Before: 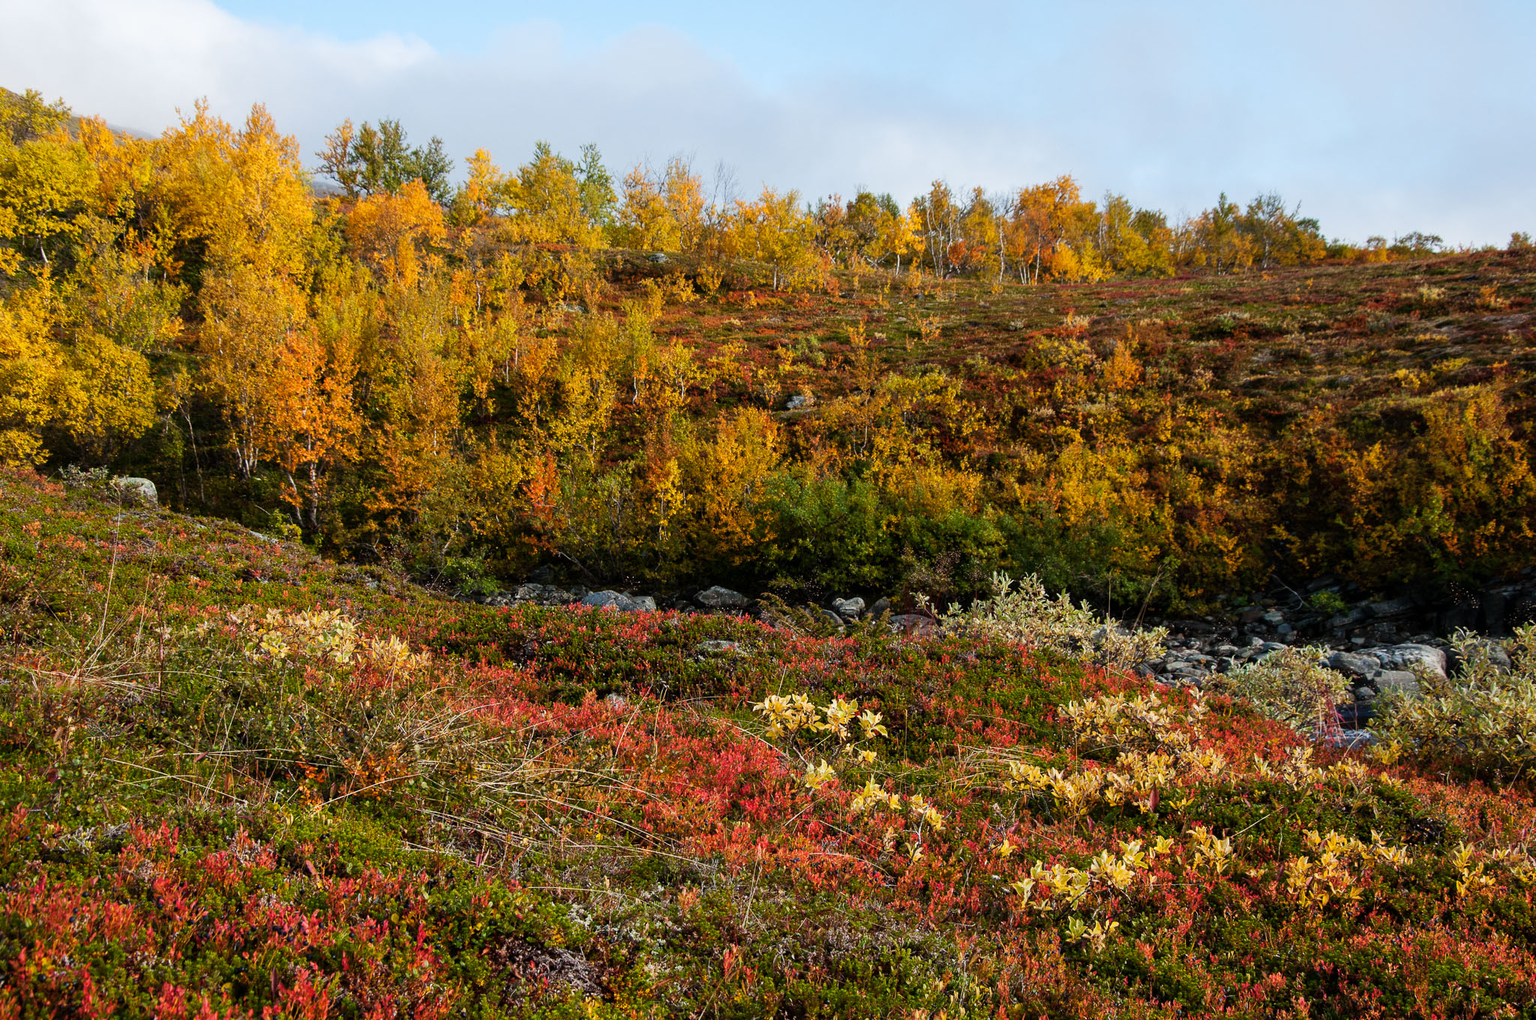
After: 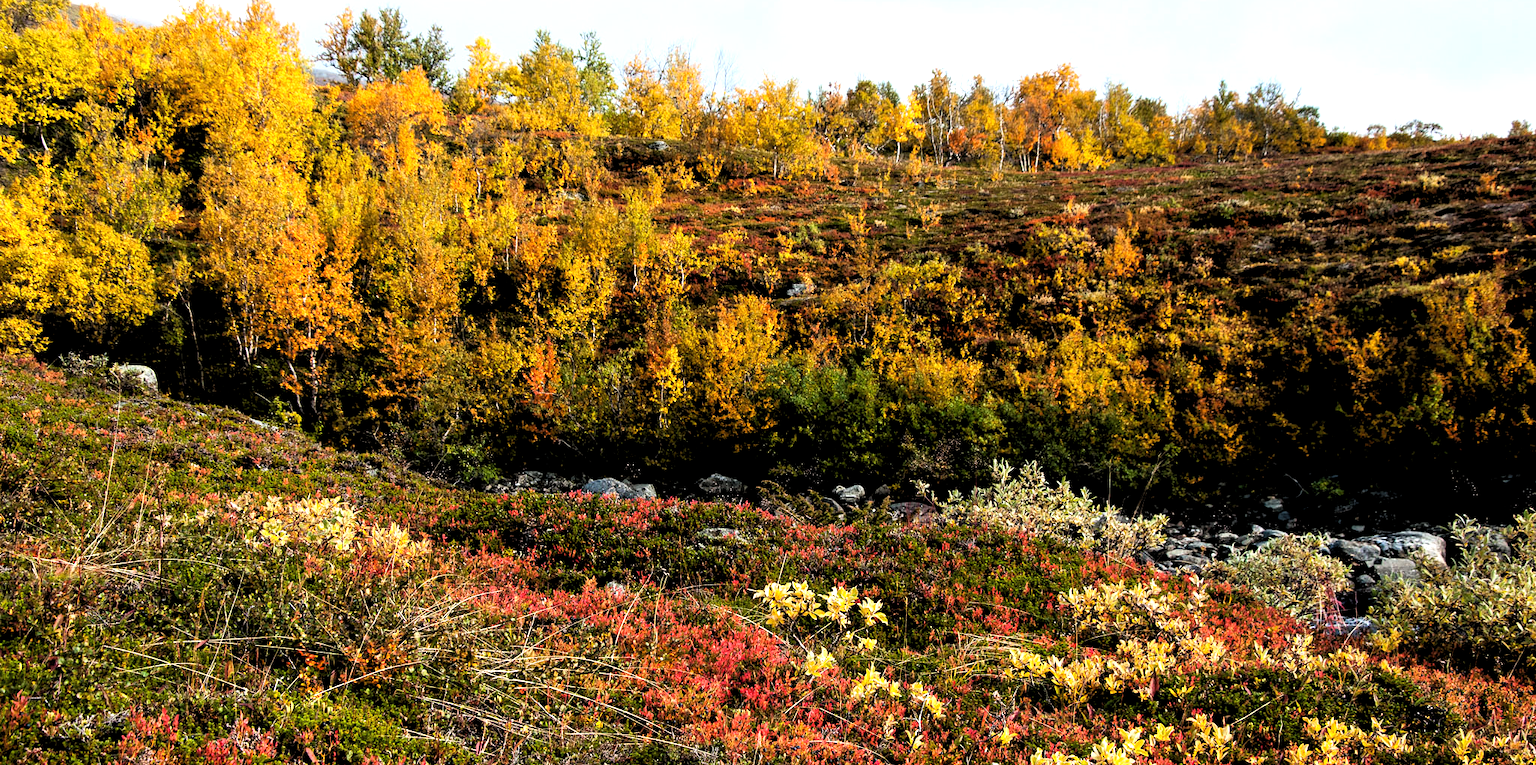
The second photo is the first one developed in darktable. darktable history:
crop: top 11.038%, bottom 13.962%
tone equalizer: -8 EV -0.75 EV, -7 EV -0.7 EV, -6 EV -0.6 EV, -5 EV -0.4 EV, -3 EV 0.4 EV, -2 EV 0.6 EV, -1 EV 0.7 EV, +0 EV 0.75 EV, edges refinement/feathering 500, mask exposure compensation -1.57 EV, preserve details no
rgb levels: levels [[0.013, 0.434, 0.89], [0, 0.5, 1], [0, 0.5, 1]]
